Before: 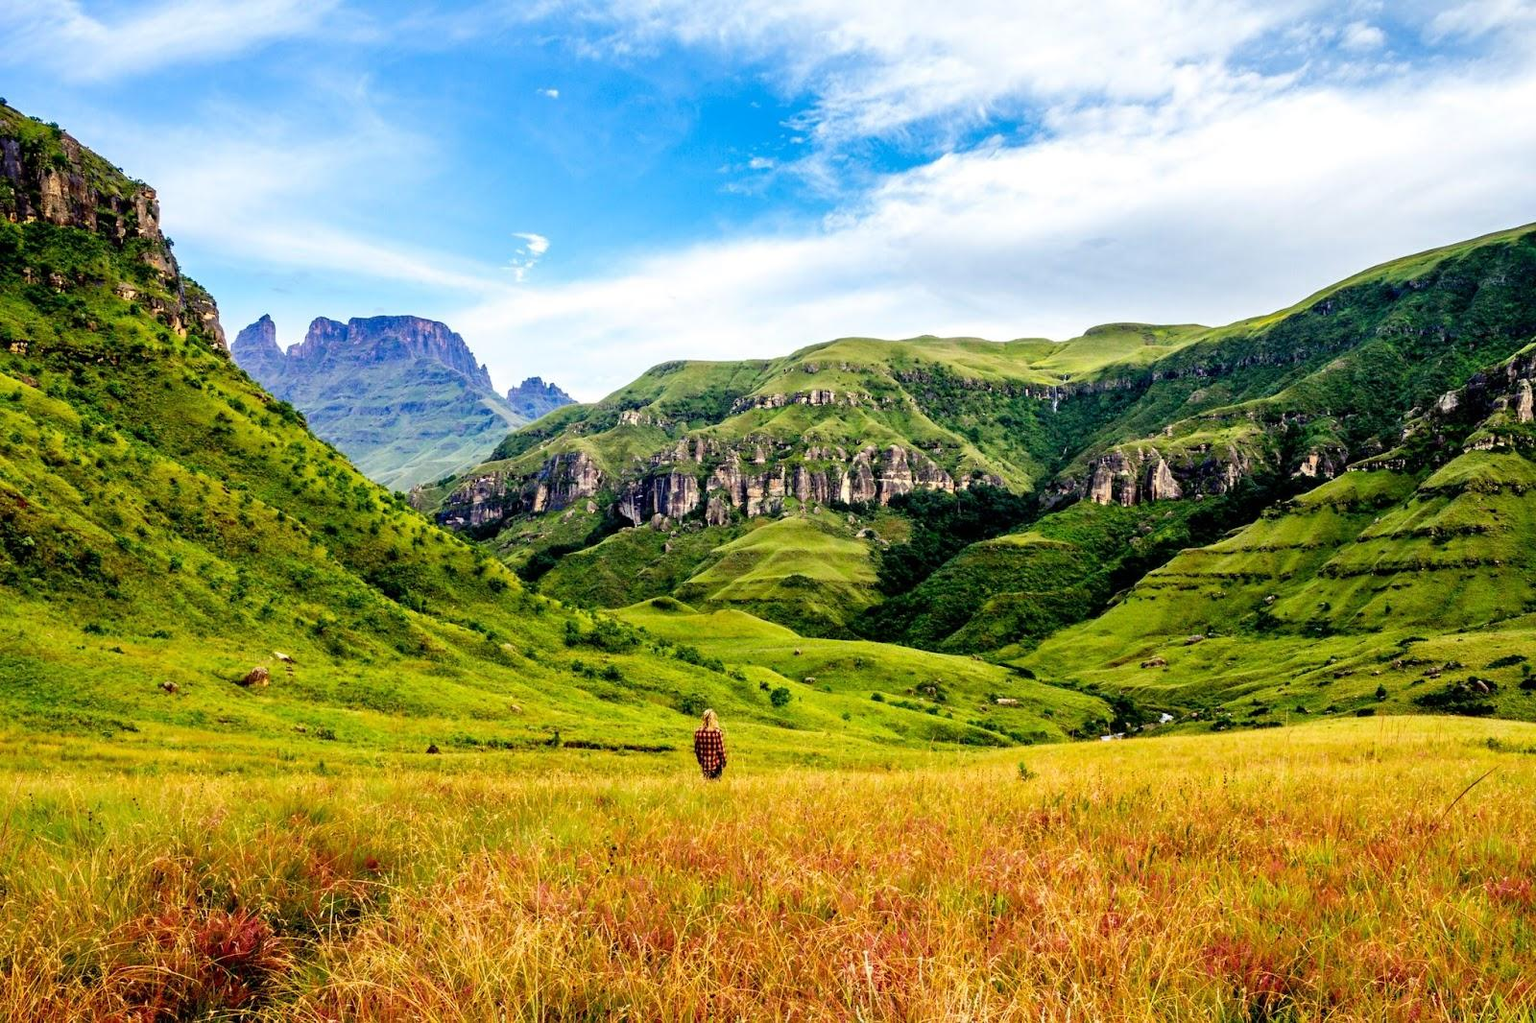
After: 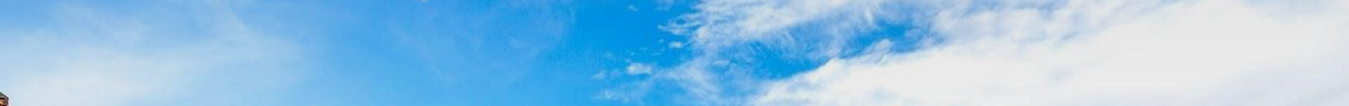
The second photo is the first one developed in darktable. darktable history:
graduated density: rotation 5.63°, offset 76.9
crop and rotate: left 9.644%, top 9.491%, right 6.021%, bottom 80.509%
